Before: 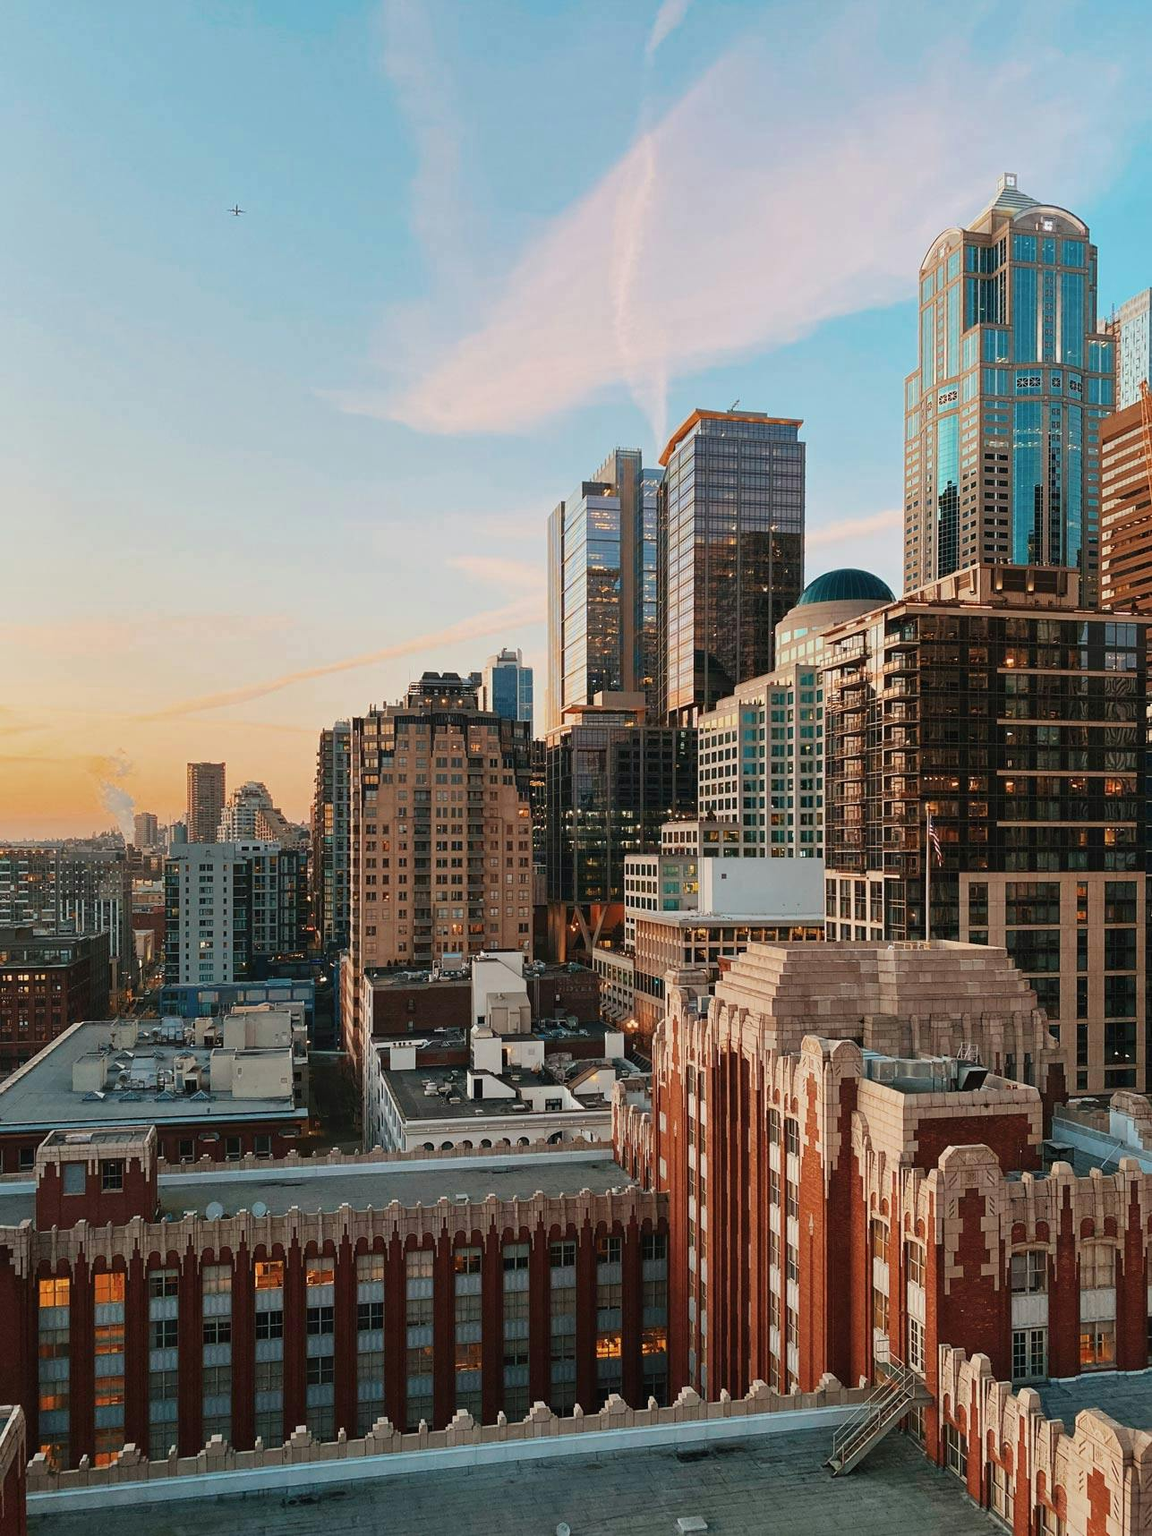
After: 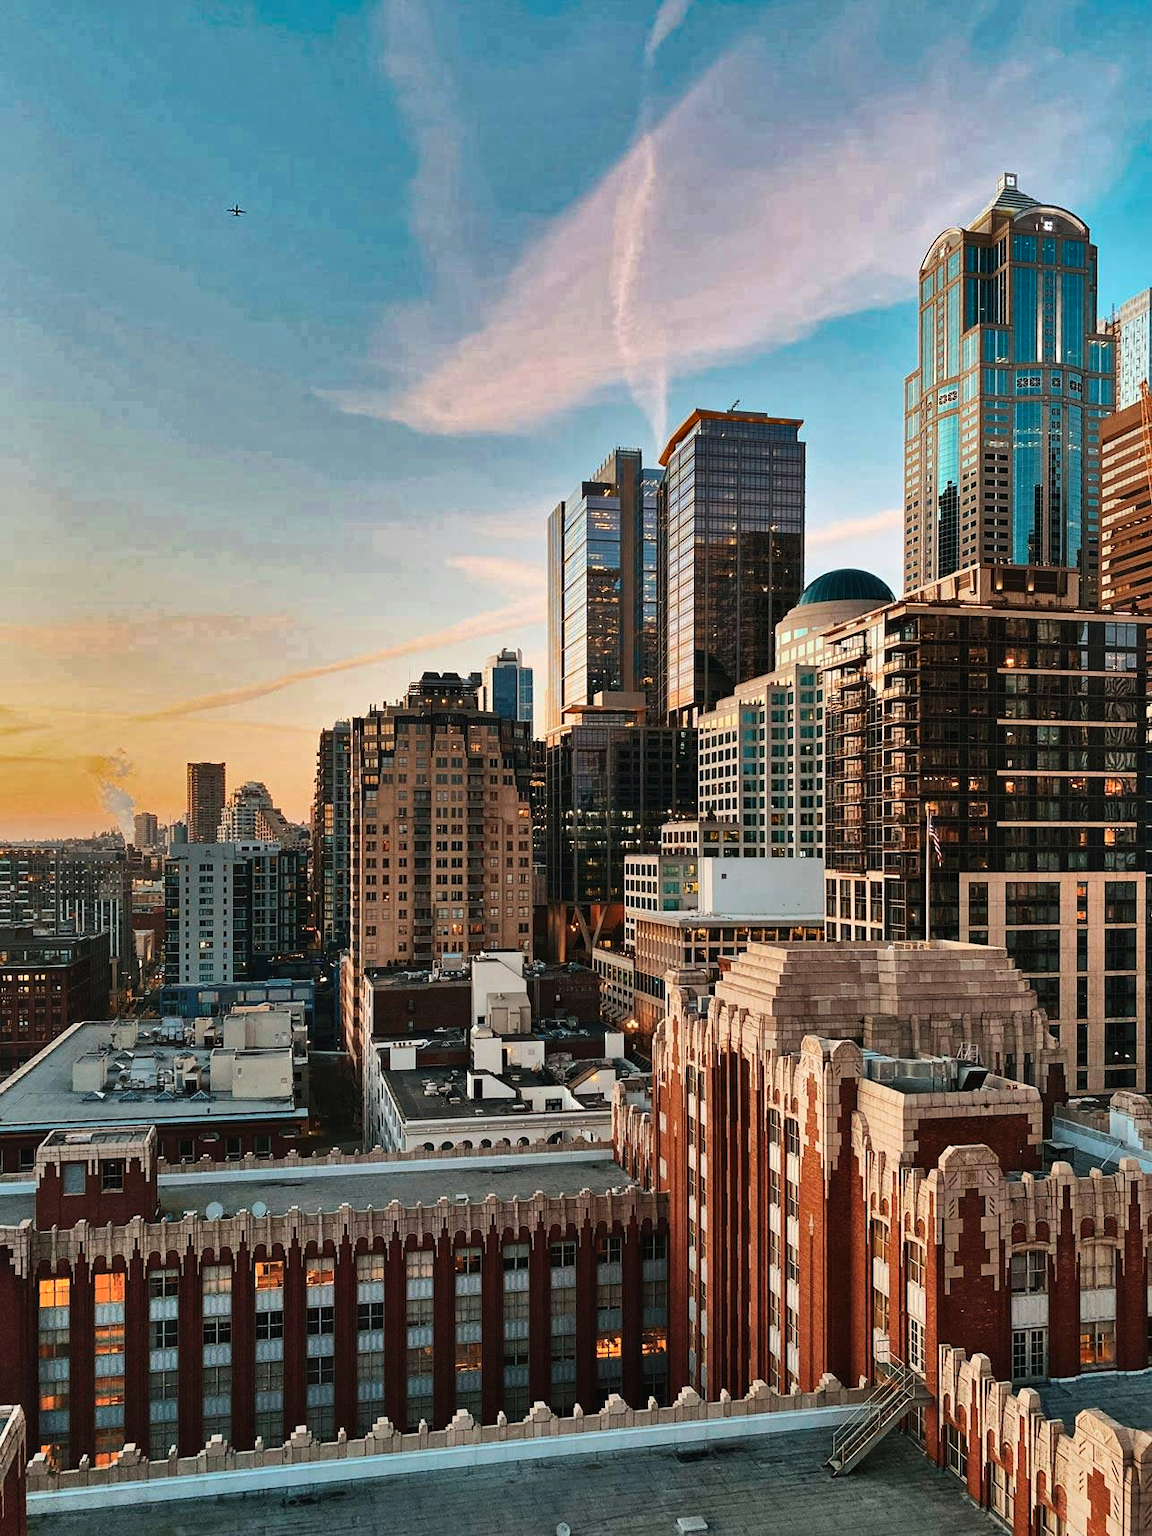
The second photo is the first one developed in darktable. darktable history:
color balance rgb: global vibrance 6.81%, saturation formula JzAzBz (2021)
tone equalizer: -8 EV -0.75 EV, -7 EV -0.7 EV, -6 EV -0.6 EV, -5 EV -0.4 EV, -3 EV 0.4 EV, -2 EV 0.6 EV, -1 EV 0.7 EV, +0 EV 0.75 EV, edges refinement/feathering 500, mask exposure compensation -1.57 EV, preserve details no
shadows and highlights: shadows 80.73, white point adjustment -9.07, highlights -61.46, soften with gaussian
